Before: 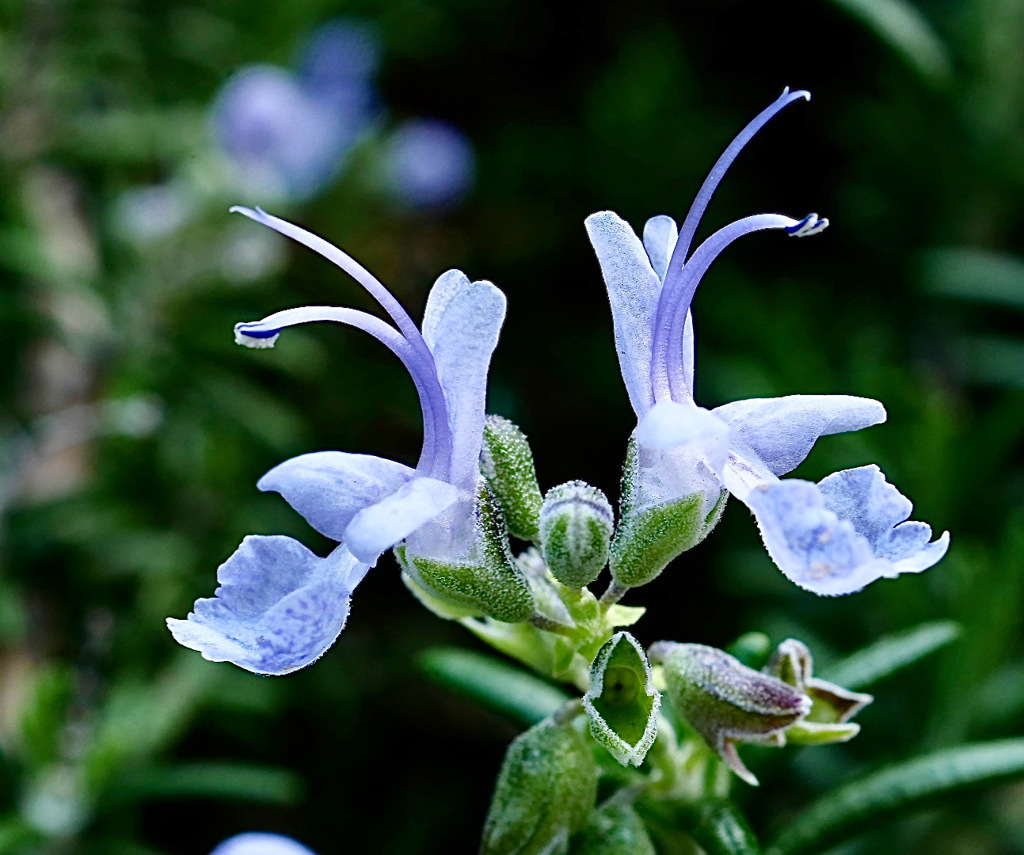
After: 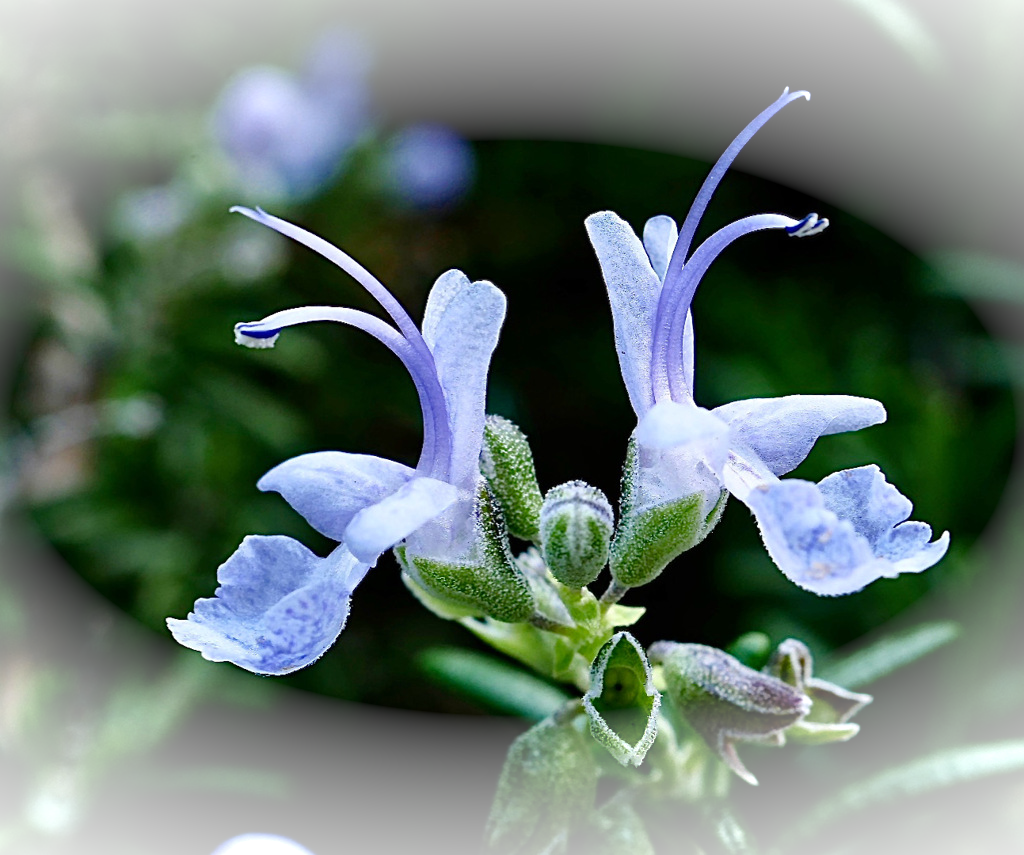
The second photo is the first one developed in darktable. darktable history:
vignetting: fall-off start 98.01%, fall-off radius 100.18%, brightness 0.999, saturation -0.49, width/height ratio 1.428, unbound false
